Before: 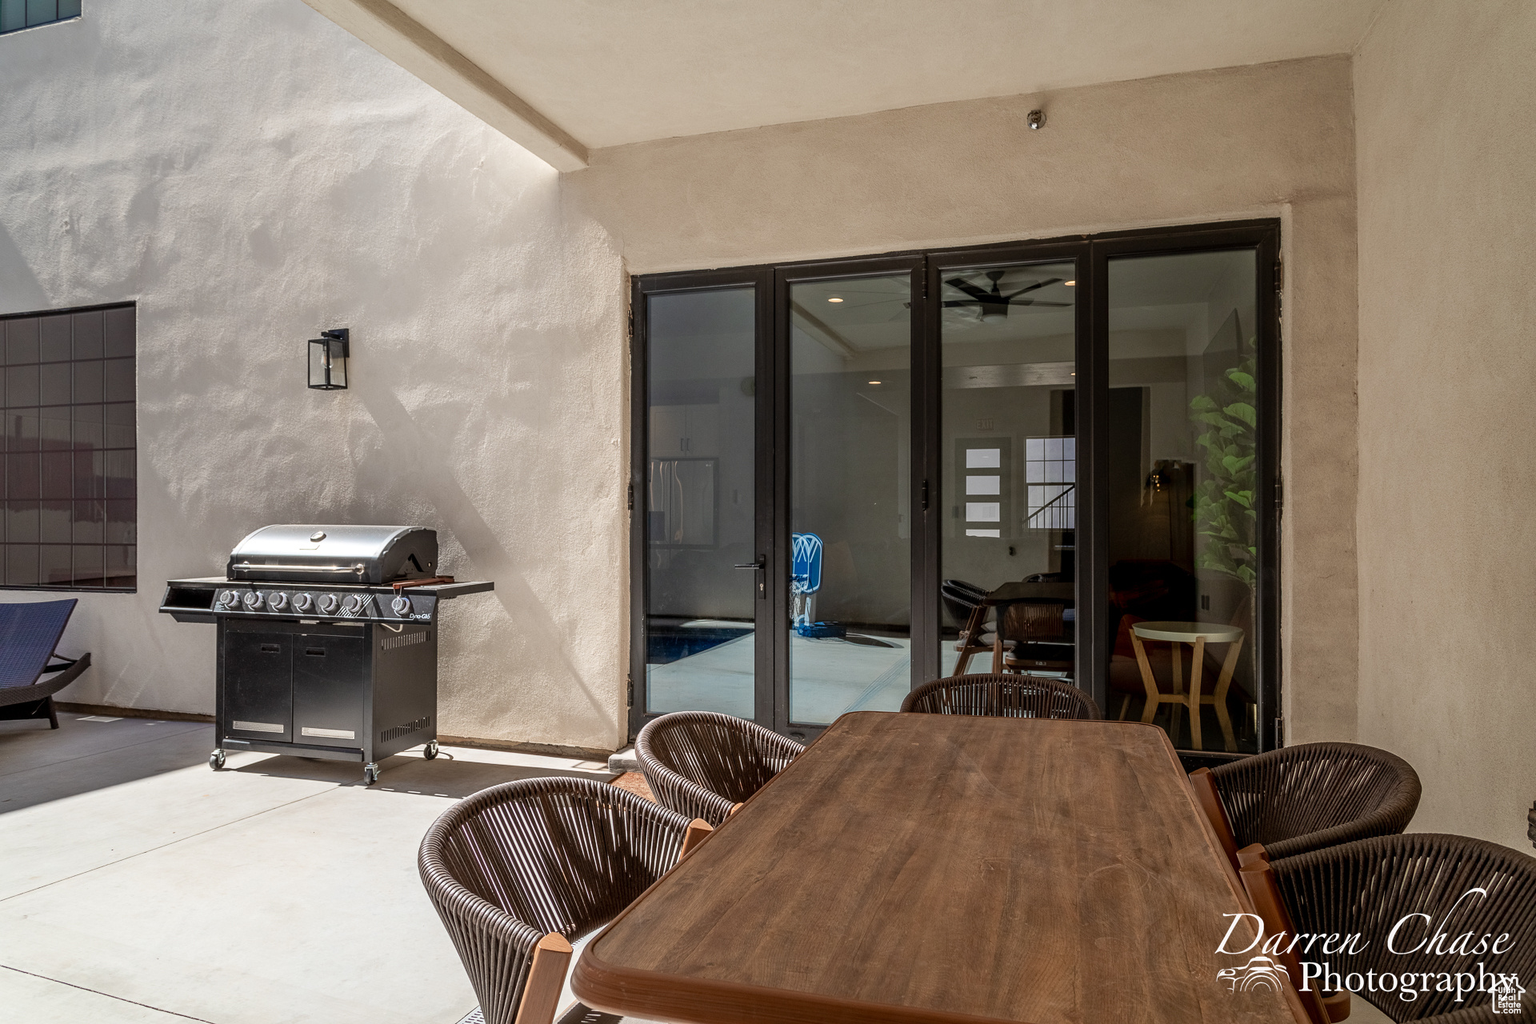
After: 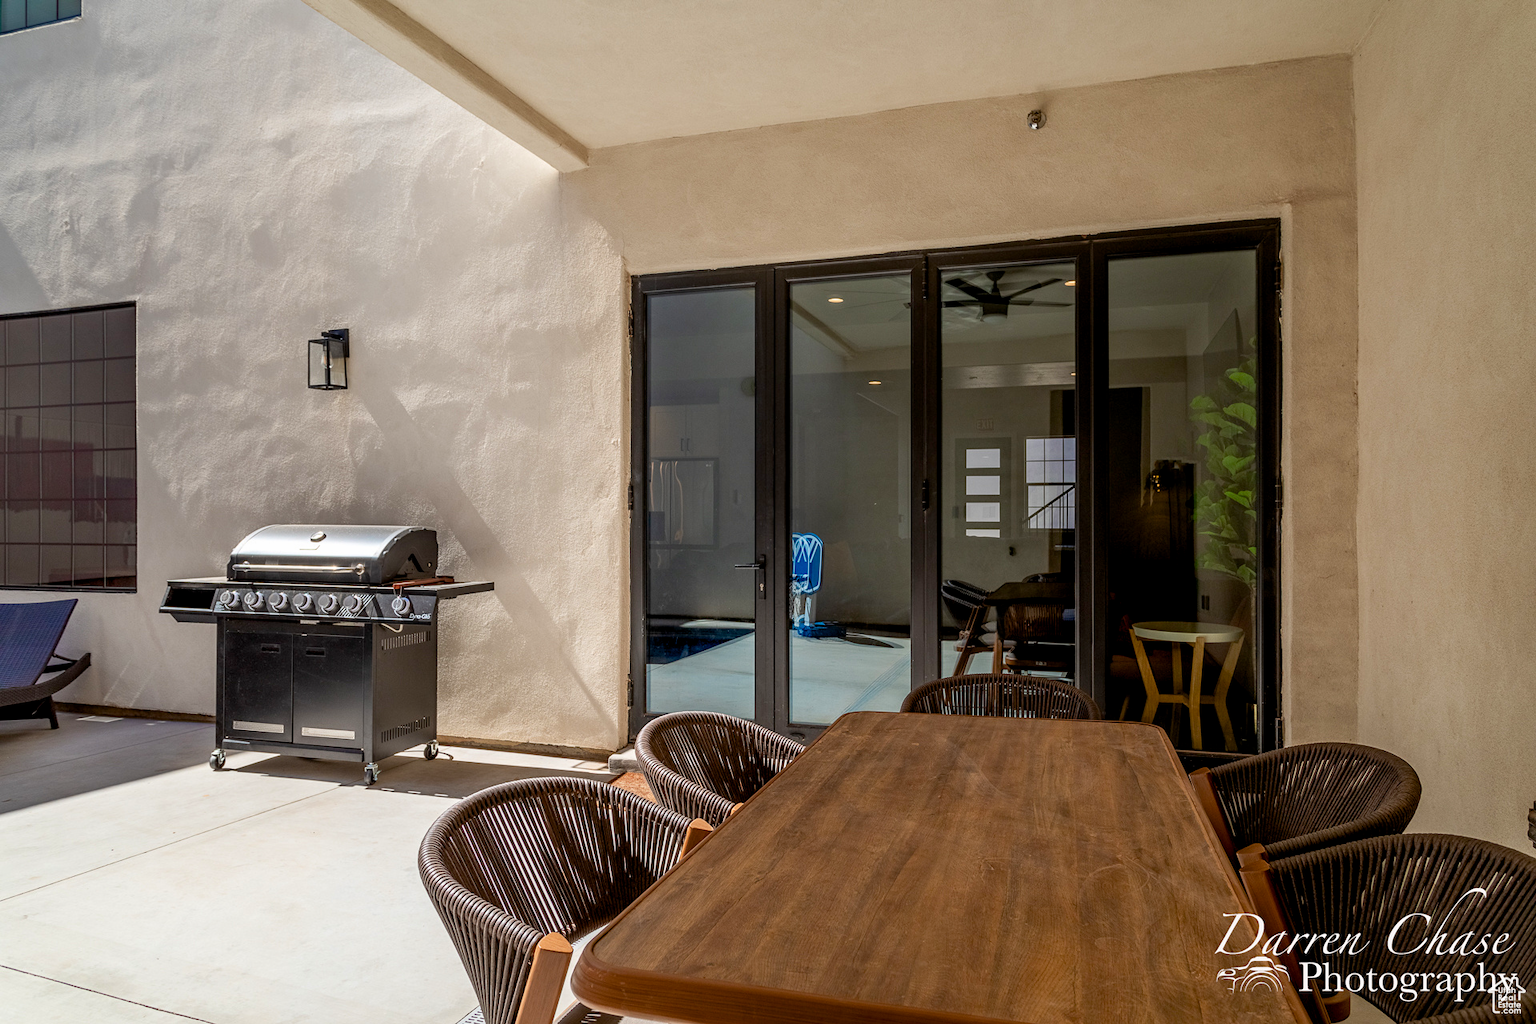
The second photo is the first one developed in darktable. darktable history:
color balance rgb: global offset › luminance -0.487%, perceptual saturation grading › global saturation 30.242%
contrast equalizer: octaves 7, y [[0.5, 0.5, 0.468, 0.5, 0.5, 0.5], [0.5 ×6], [0.5 ×6], [0 ×6], [0 ×6]], mix 0.136
